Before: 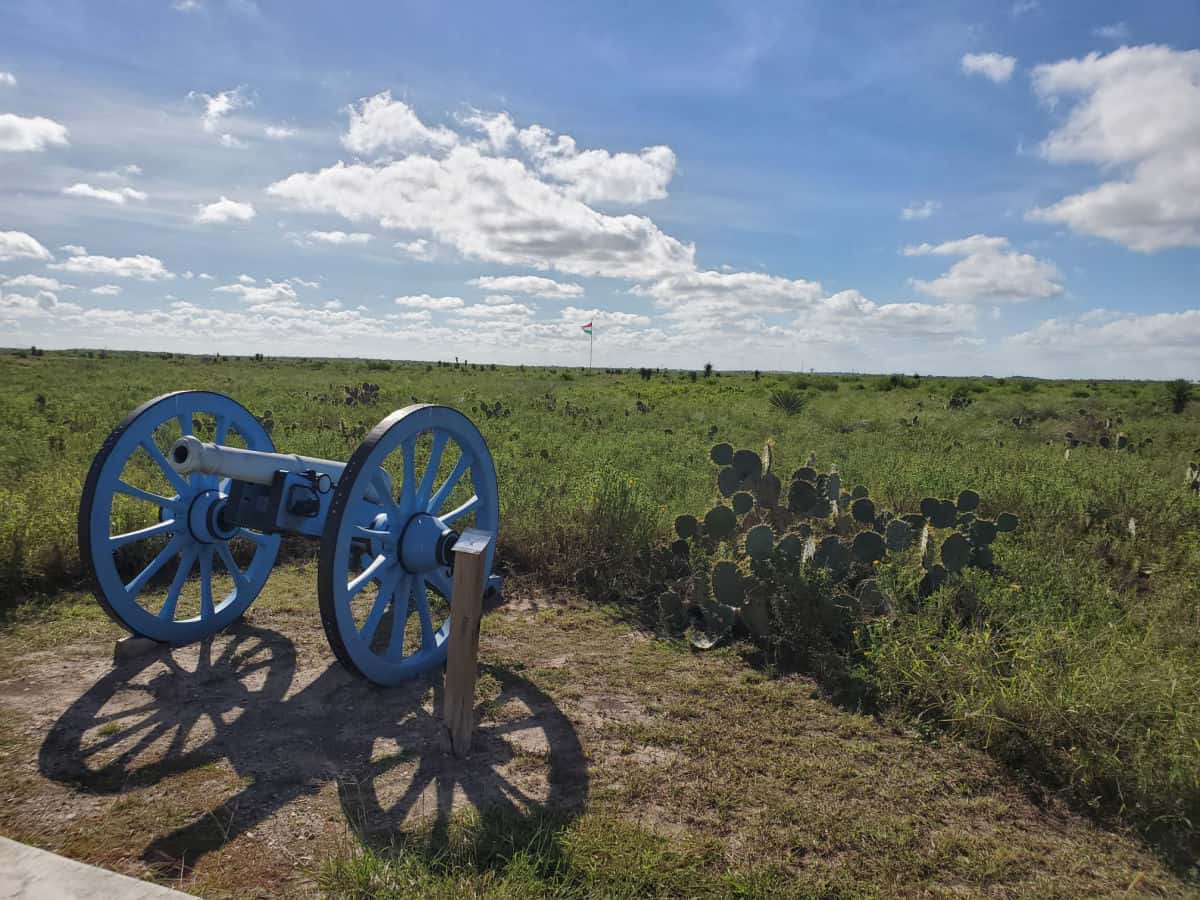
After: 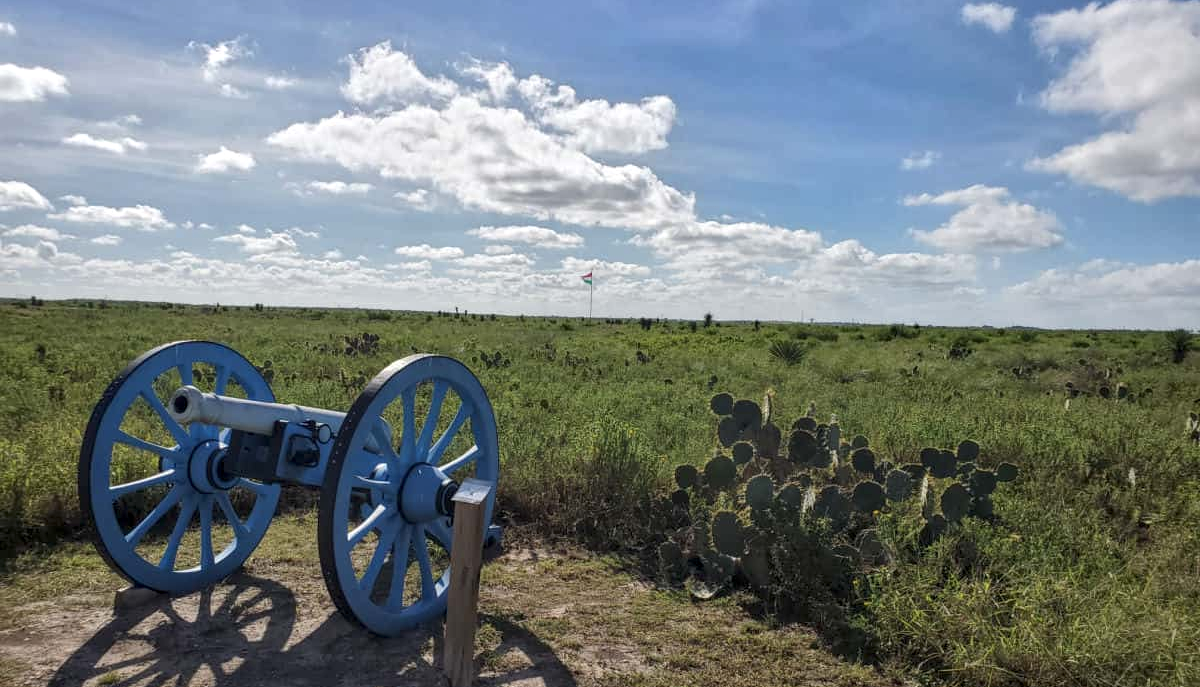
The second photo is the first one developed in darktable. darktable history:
local contrast: detail 130%
crop: top 5.664%, bottom 17.914%
